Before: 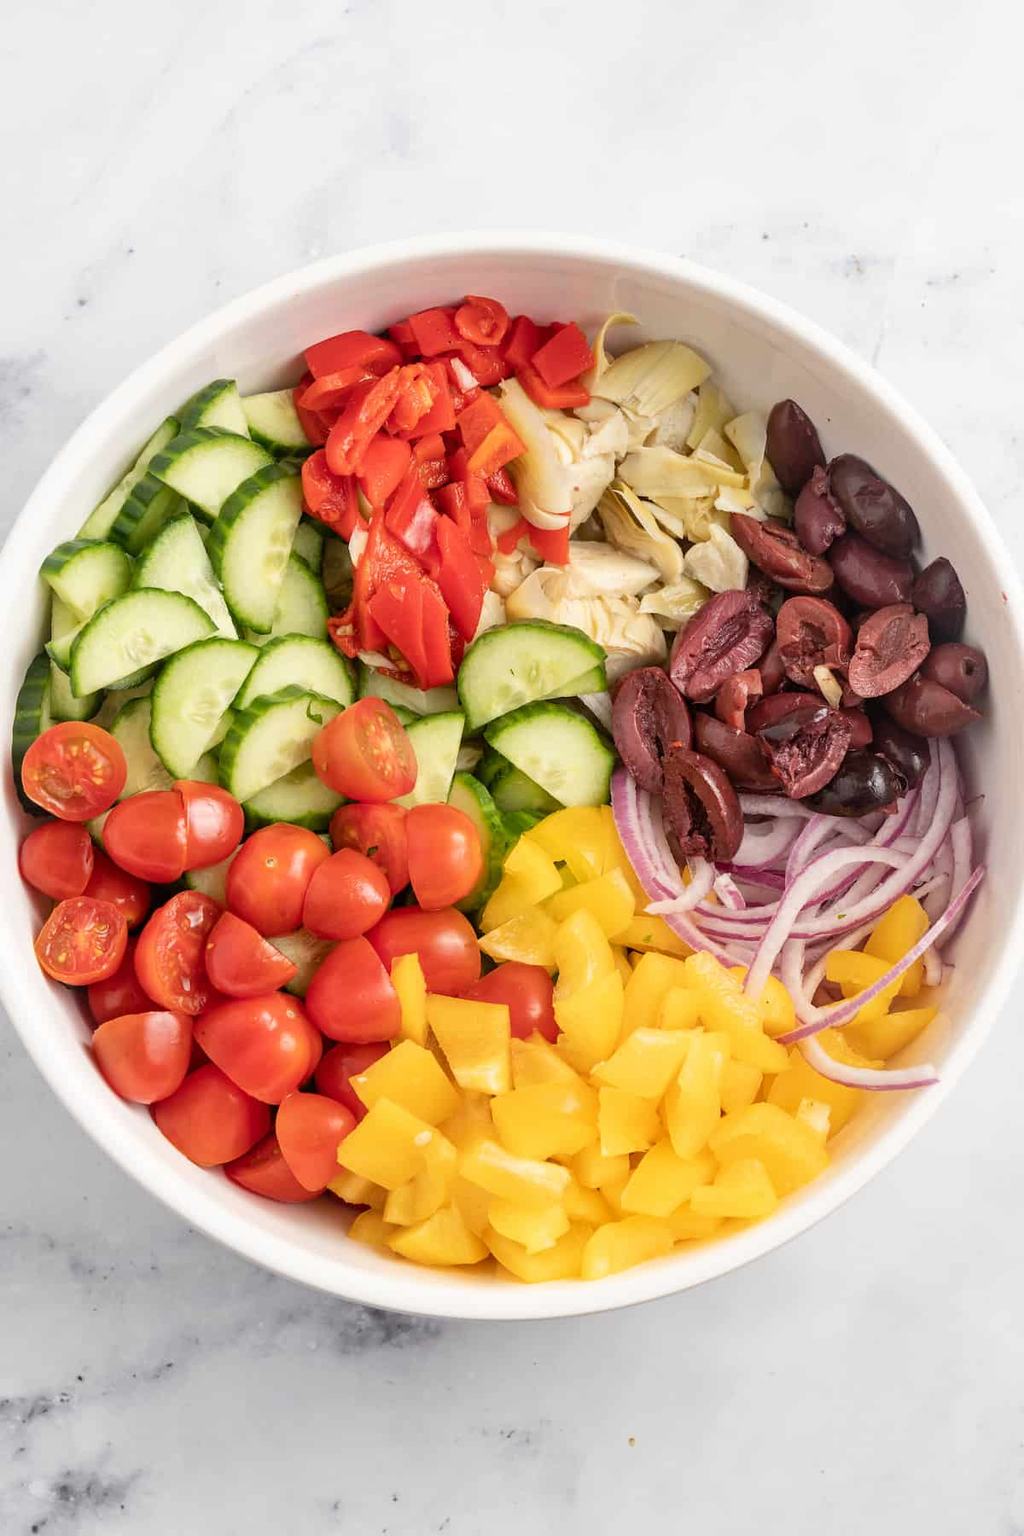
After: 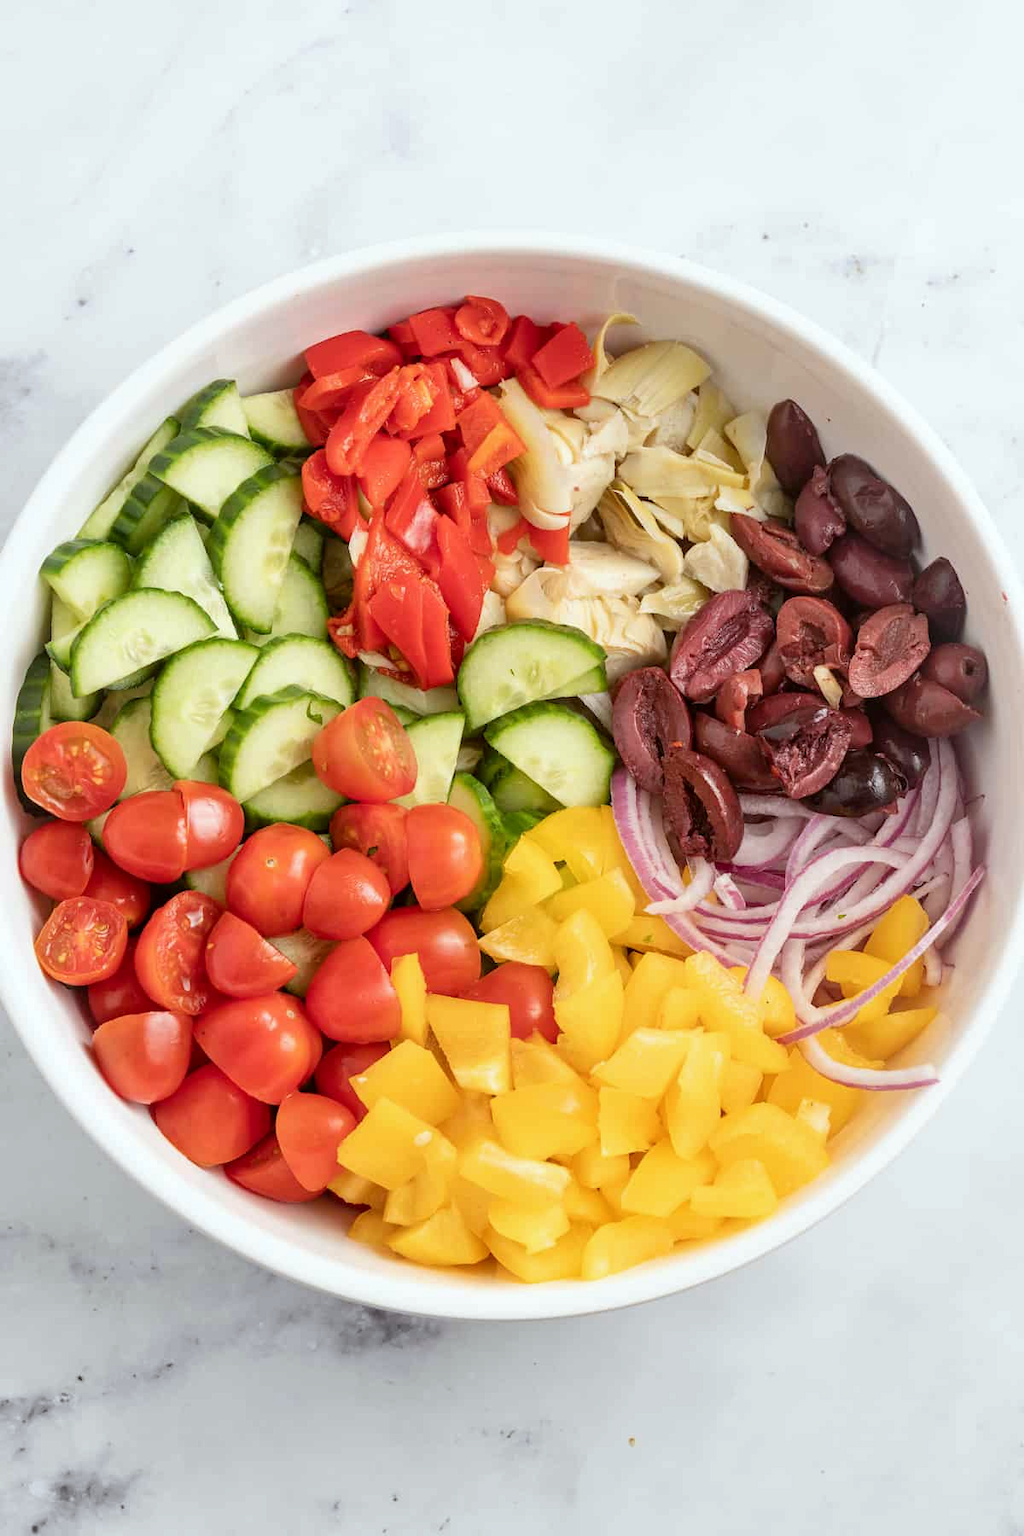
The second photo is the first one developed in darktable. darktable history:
color correction: highlights a* -2.88, highlights b* -2.76, shadows a* 2.4, shadows b* 2.66
